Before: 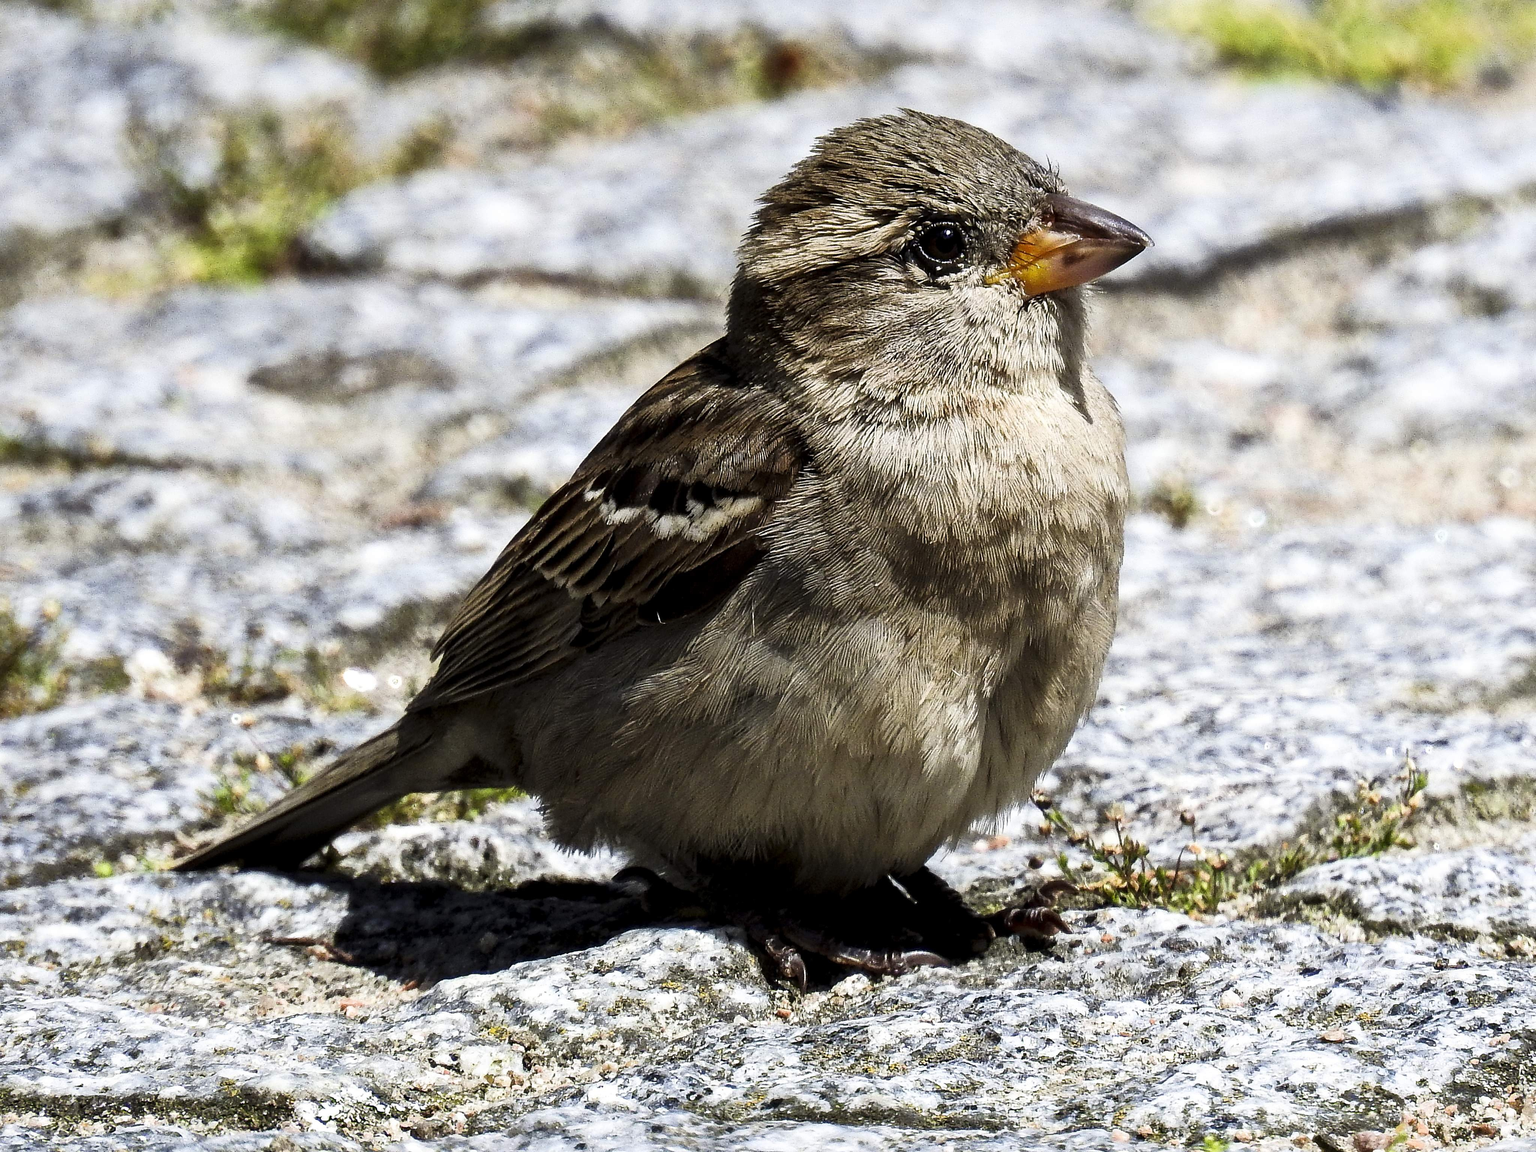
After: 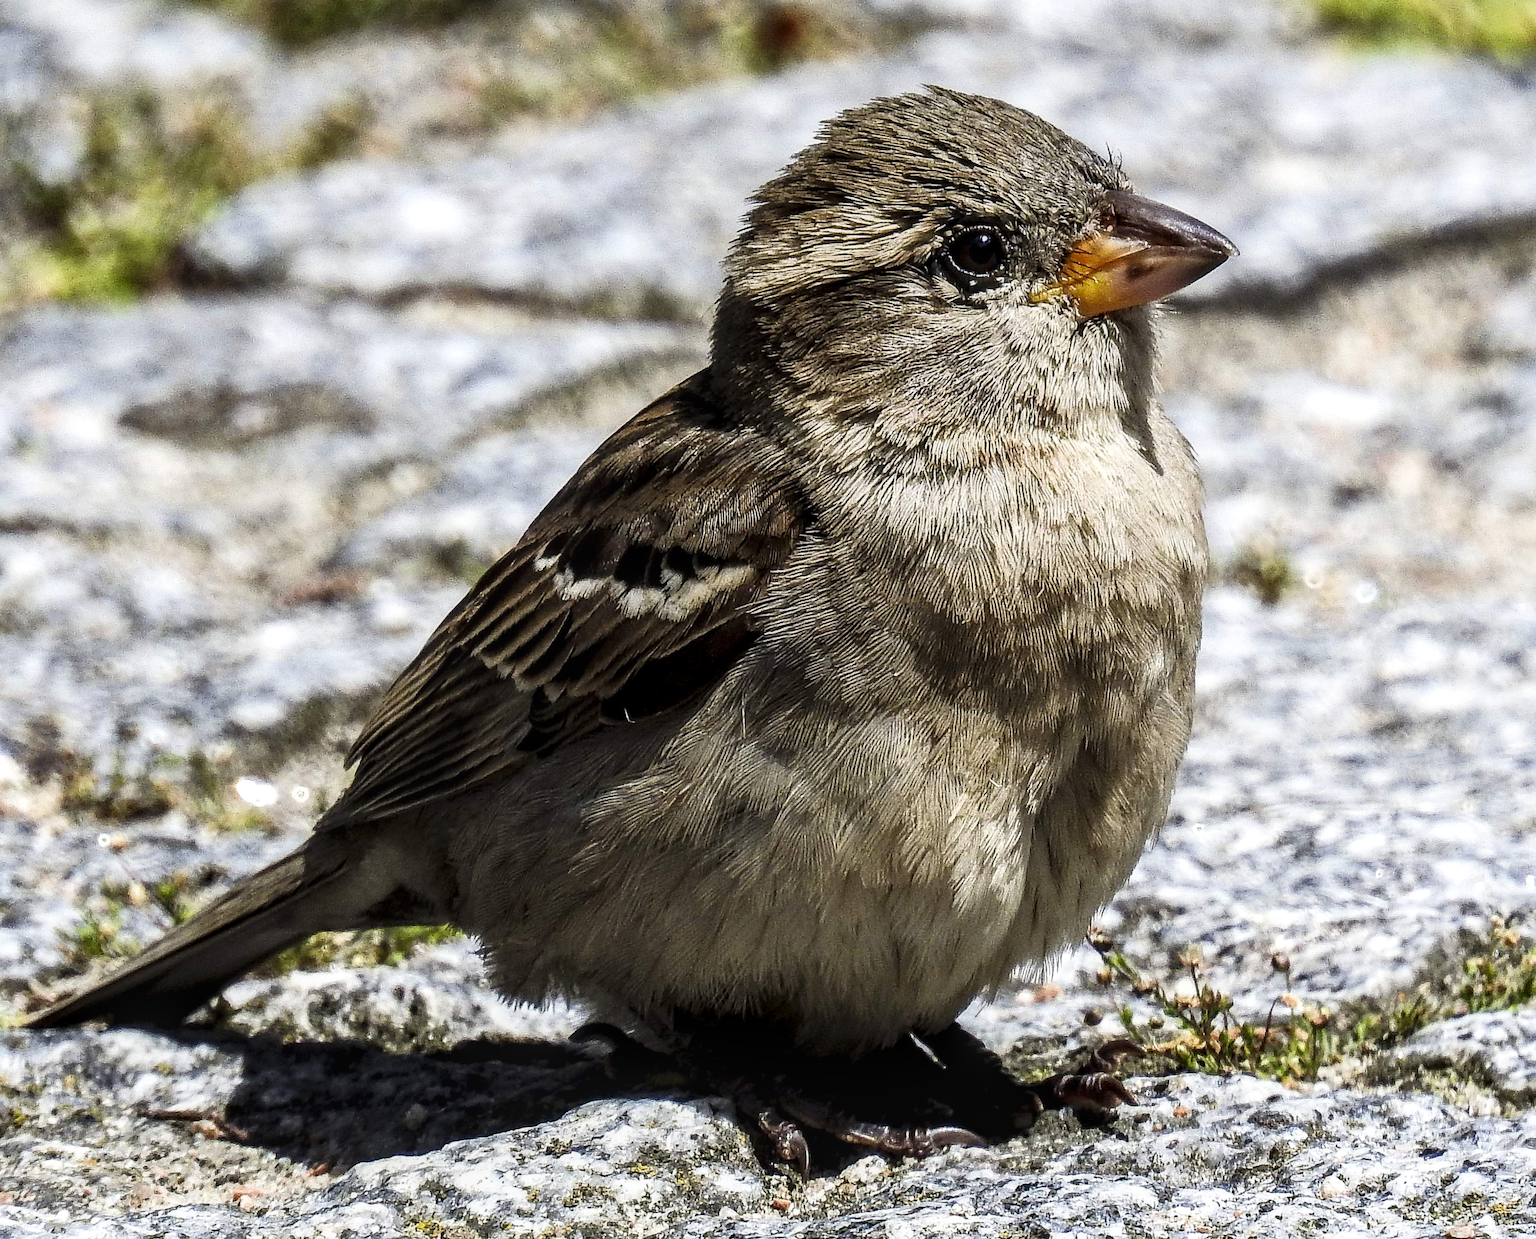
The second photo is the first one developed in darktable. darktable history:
crop: left 9.929%, top 3.475%, right 9.188%, bottom 9.529%
local contrast: on, module defaults
